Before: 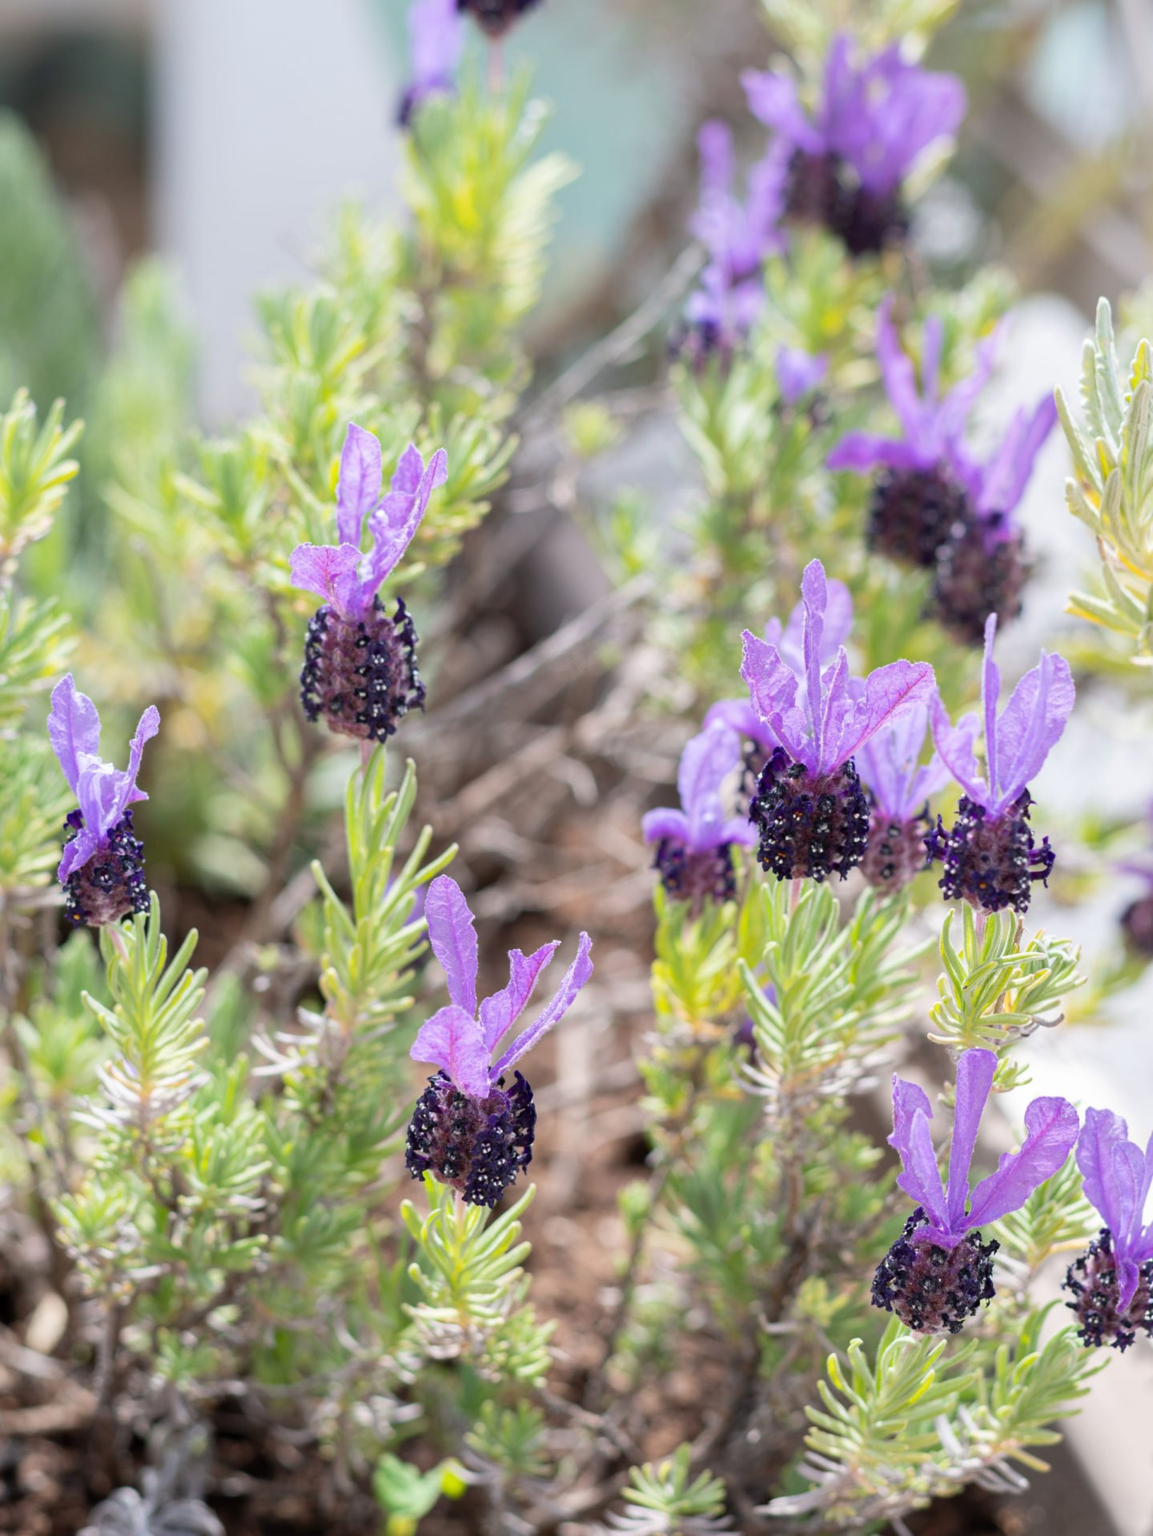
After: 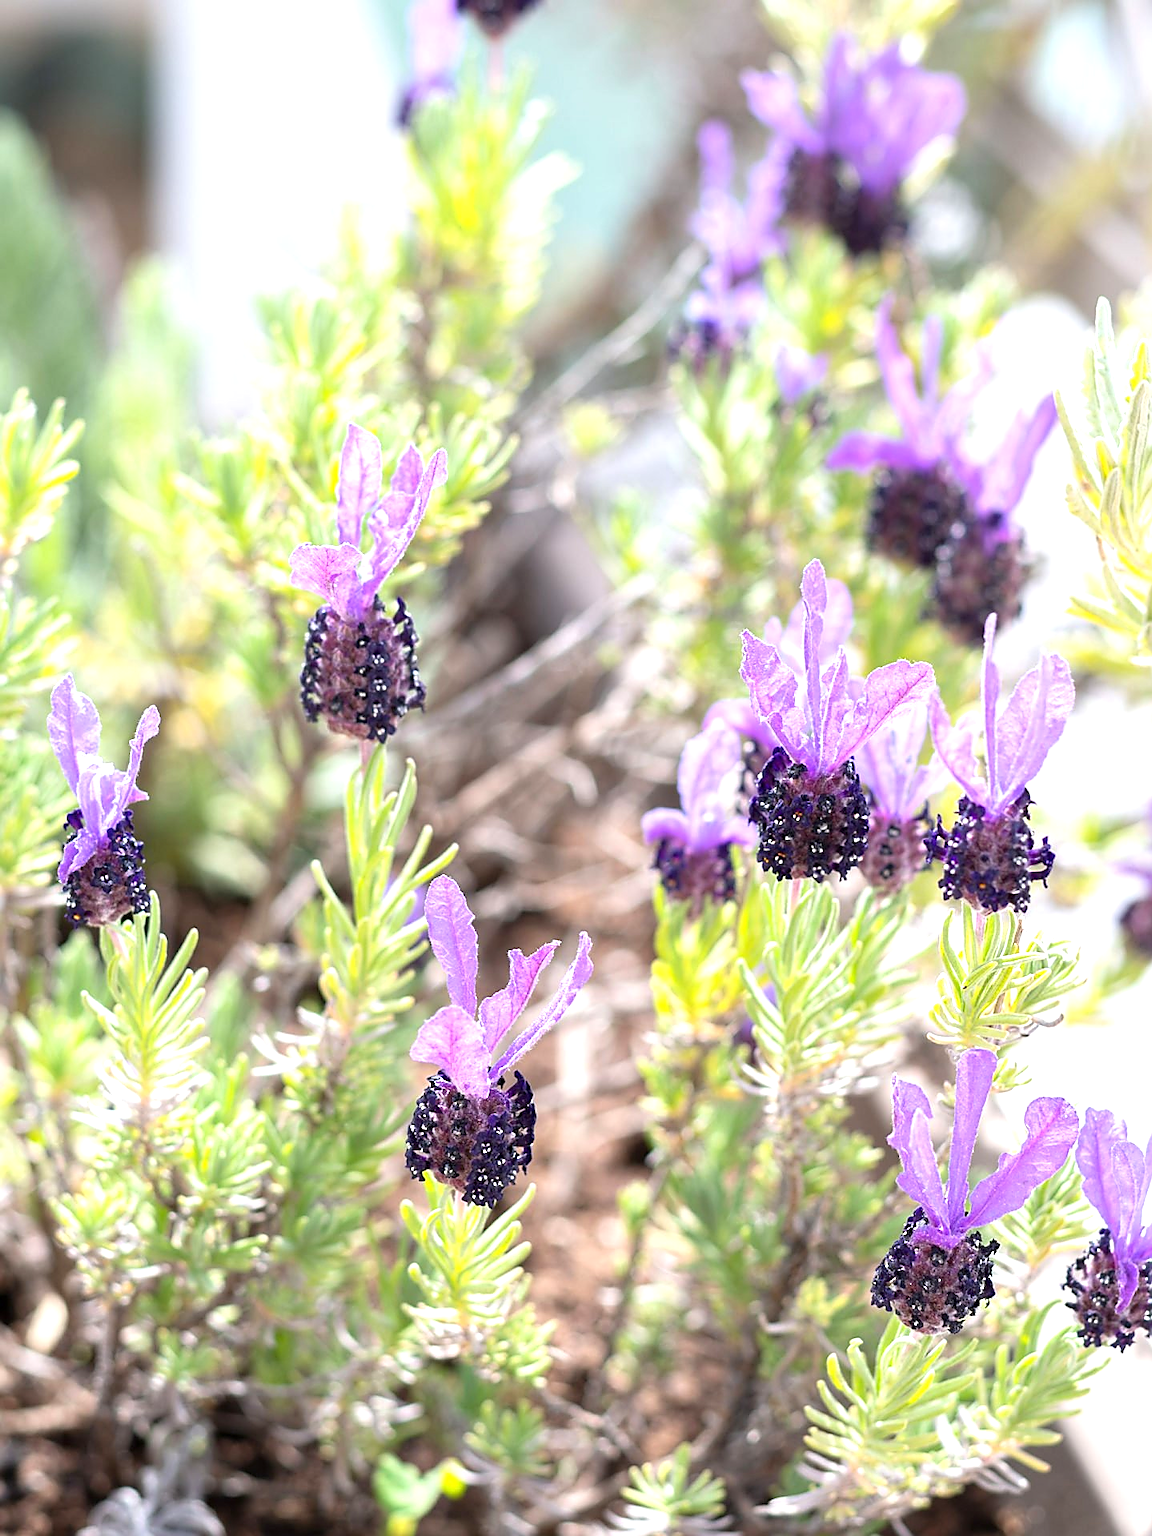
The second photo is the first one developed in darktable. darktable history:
sharpen: radius 1.381, amount 1.257, threshold 0.68
exposure: exposure 0.737 EV, compensate highlight preservation false
